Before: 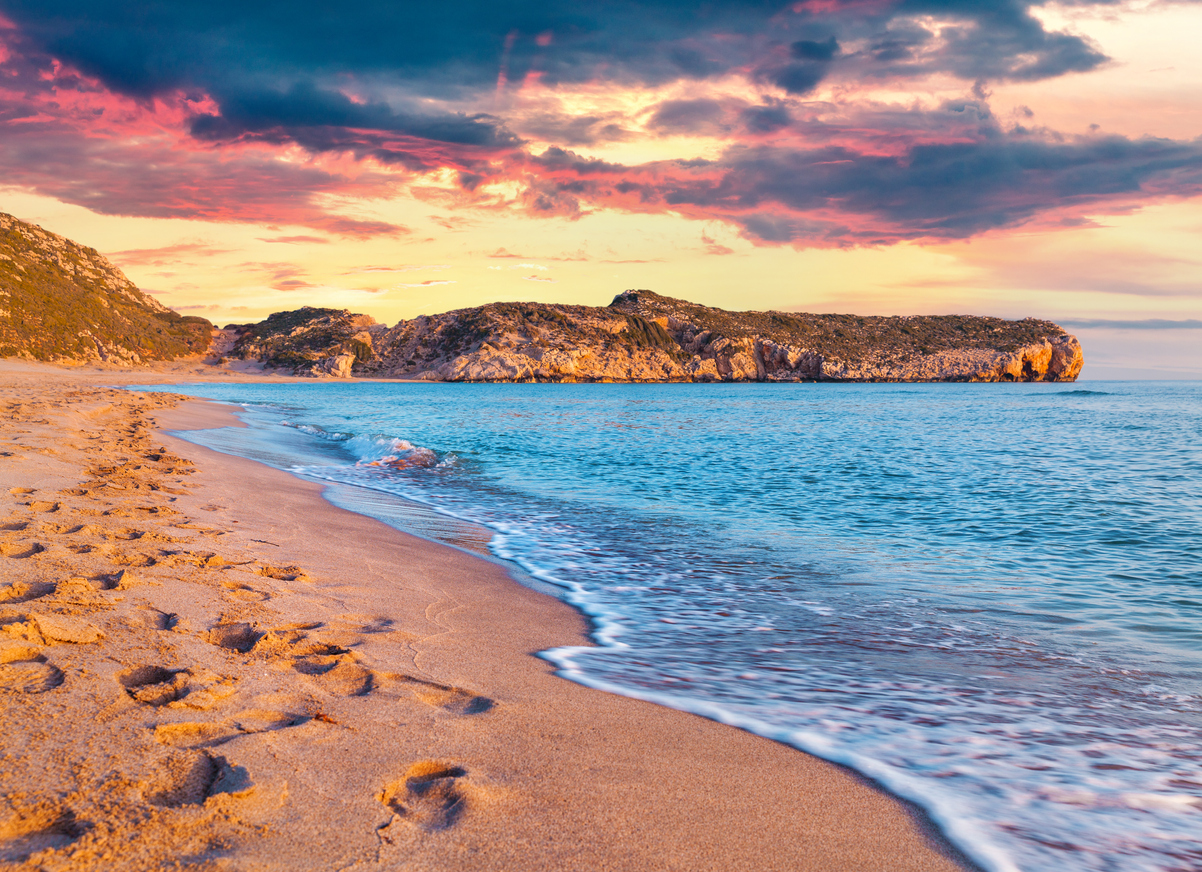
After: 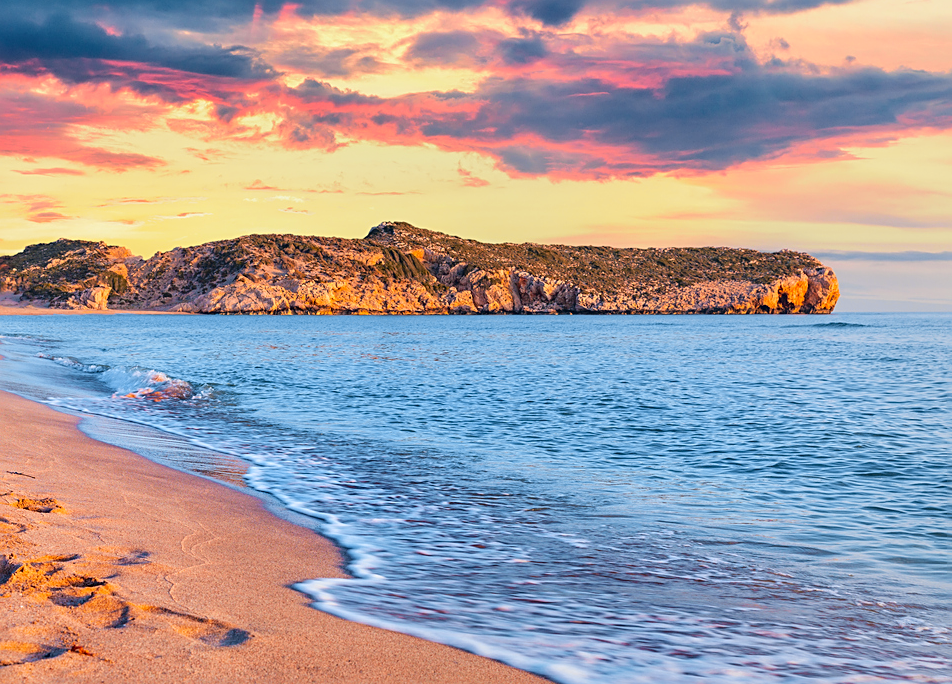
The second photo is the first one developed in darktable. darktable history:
sharpen: on, module defaults
tone curve: curves: ch0 [(0, 0) (0.07, 0.052) (0.23, 0.254) (0.486, 0.53) (0.822, 0.825) (0.994, 0.955)]; ch1 [(0, 0) (0.226, 0.261) (0.379, 0.442) (0.469, 0.472) (0.495, 0.495) (0.514, 0.504) (0.561, 0.568) (0.59, 0.612) (1, 1)]; ch2 [(0, 0) (0.269, 0.299) (0.459, 0.441) (0.498, 0.499) (0.523, 0.52) (0.551, 0.576) (0.629, 0.643) (0.659, 0.681) (0.718, 0.764) (1, 1)], color space Lab, independent channels, preserve colors none
crop and rotate: left 20.327%, top 7.892%, right 0.462%, bottom 13.629%
